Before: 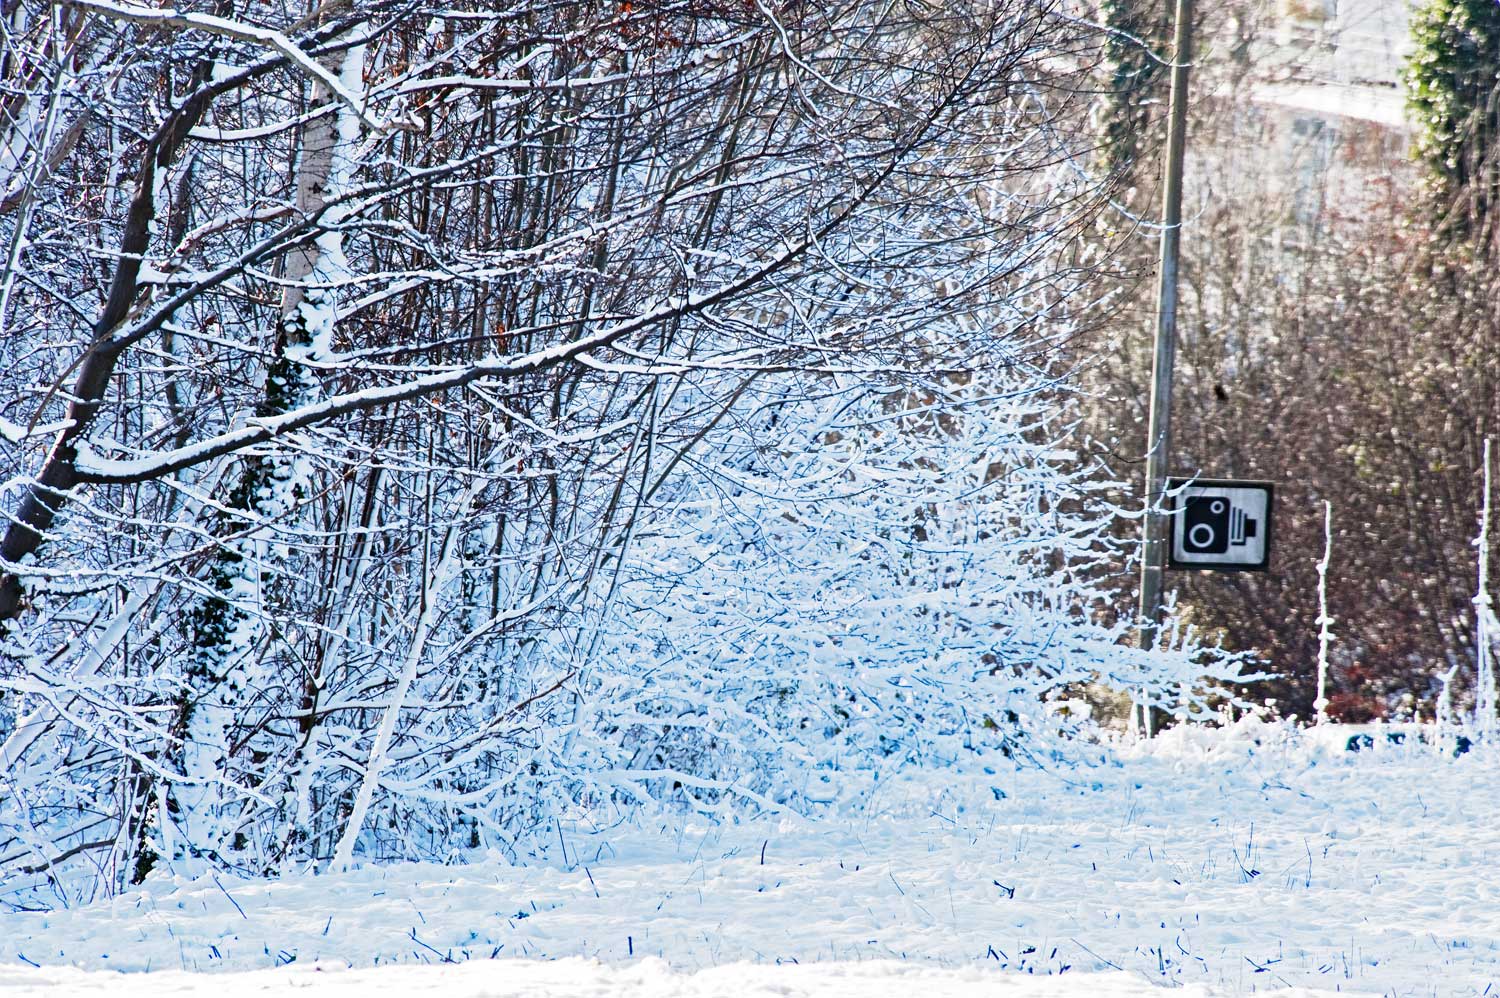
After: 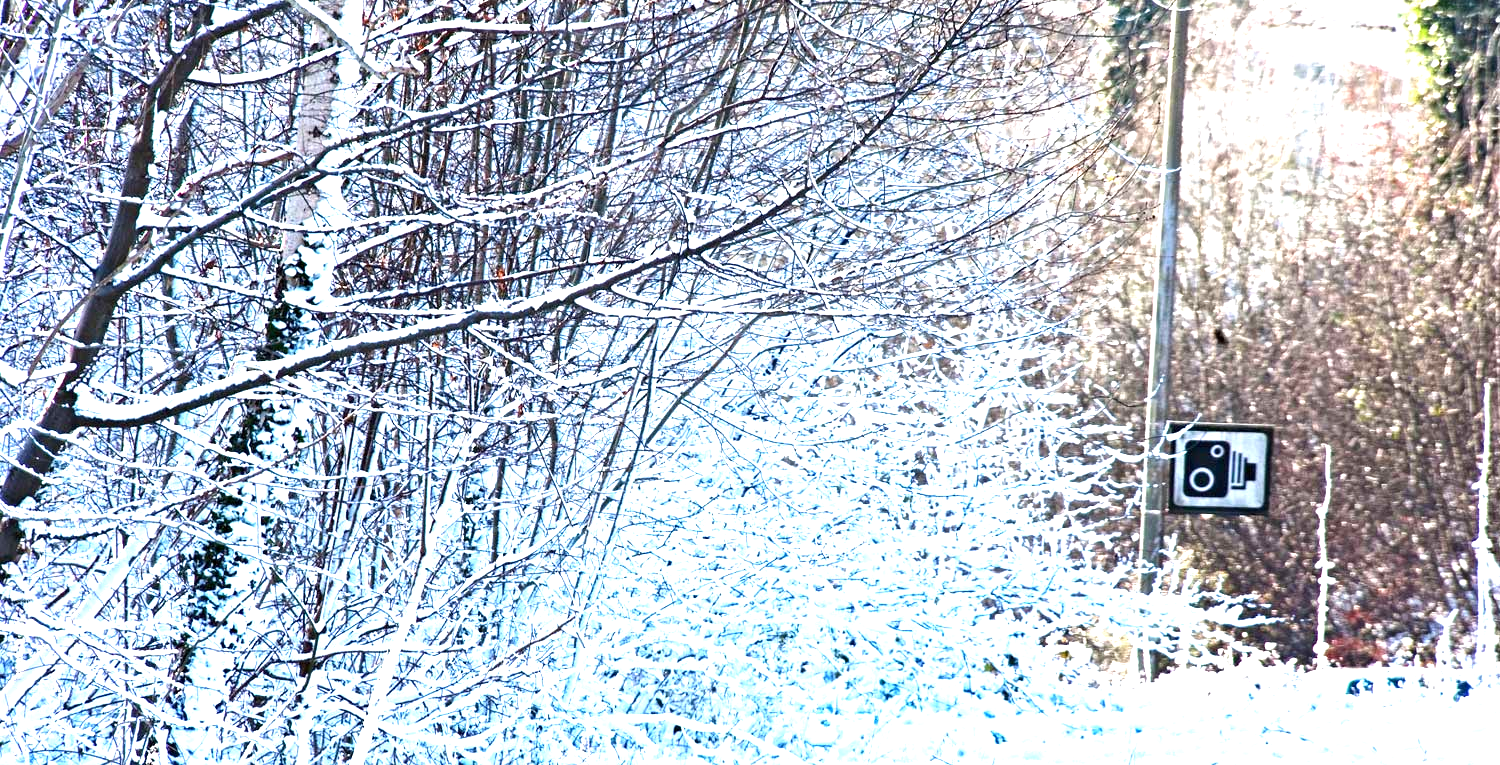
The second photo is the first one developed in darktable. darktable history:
crop: top 5.667%, bottom 17.637%
exposure: black level correction 0.001, exposure 1.129 EV, compensate exposure bias true, compensate highlight preservation false
